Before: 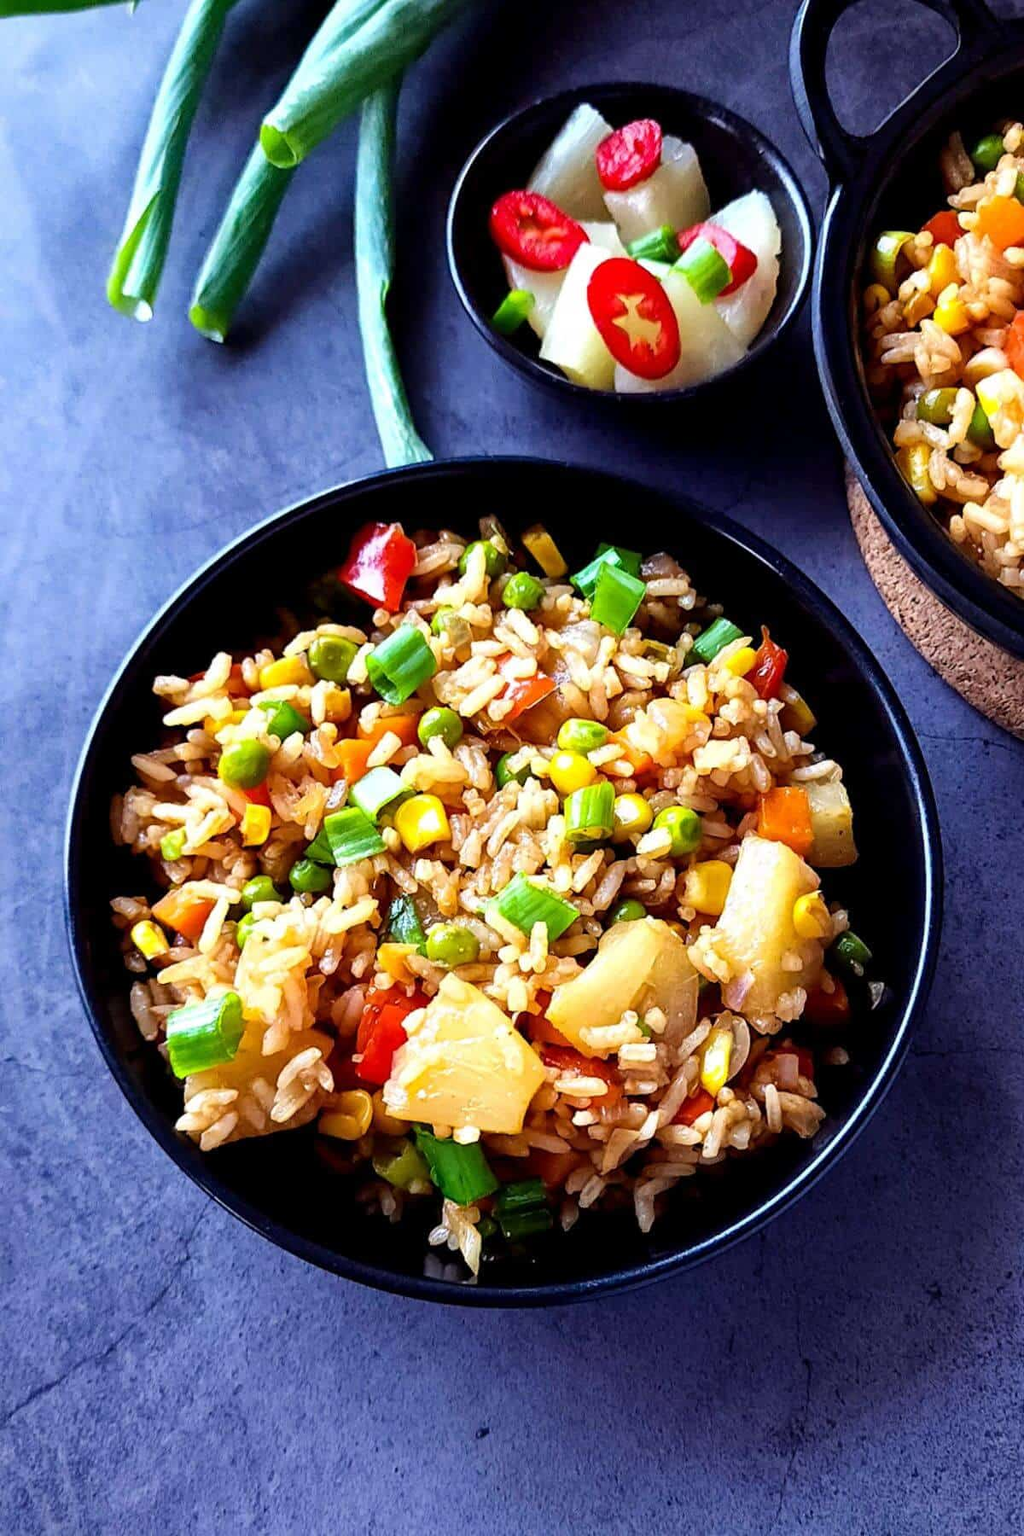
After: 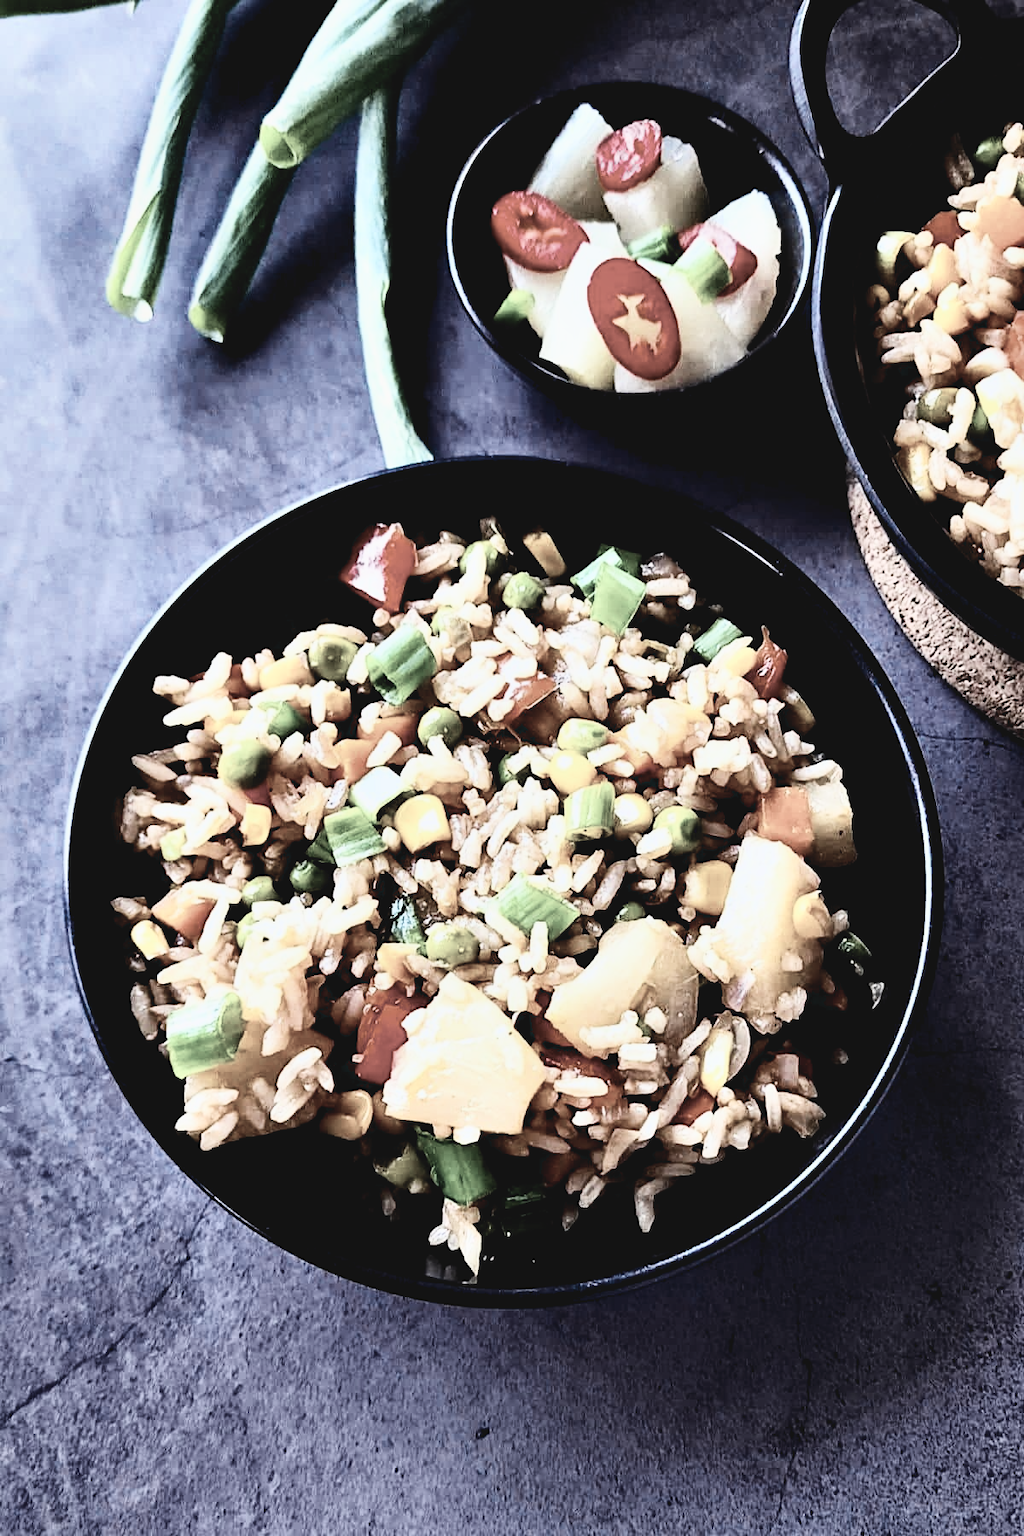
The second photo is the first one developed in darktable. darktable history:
tone curve: curves: ch0 [(0, 0.058) (0.198, 0.188) (0.512, 0.582) (0.625, 0.754) (0.81, 0.934) (1, 1)], color space Lab, independent channels, preserve colors none
contrast equalizer: octaves 7, y [[0.6 ×6], [0.55 ×6], [0 ×6], [0 ×6], [0 ×6]]
filmic rgb: black relative exposure -7.65 EV, white relative exposure 4.56 EV, hardness 3.61, contrast 1.054
color zones: curves: ch1 [(0.238, 0.163) (0.476, 0.2) (0.733, 0.322) (0.848, 0.134)]
